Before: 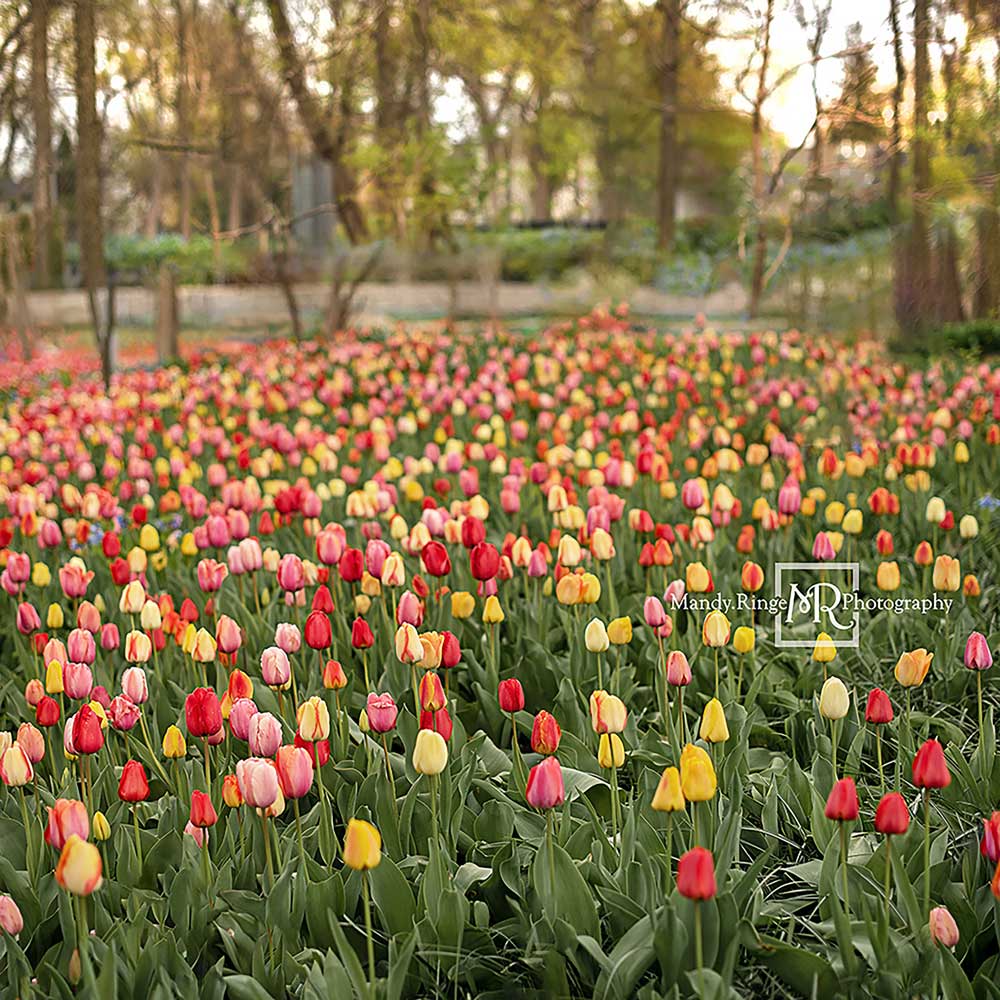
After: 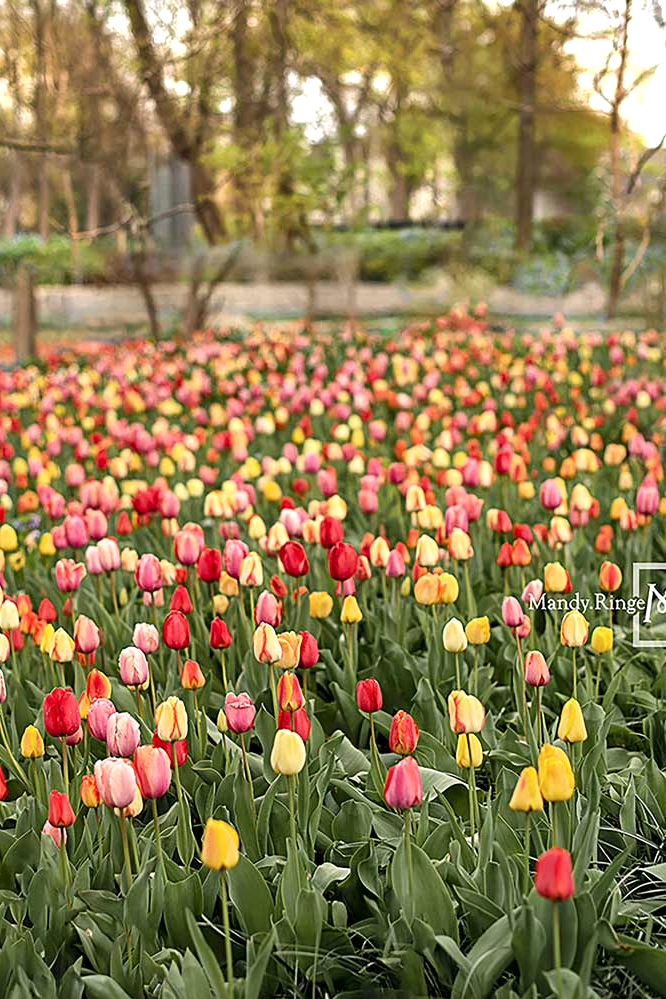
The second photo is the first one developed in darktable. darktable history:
crop and rotate: left 14.292%, right 19.041%
local contrast: mode bilateral grid, contrast 20, coarseness 50, detail 130%, midtone range 0.2
exposure: exposure 0.207 EV, compensate highlight preservation false
